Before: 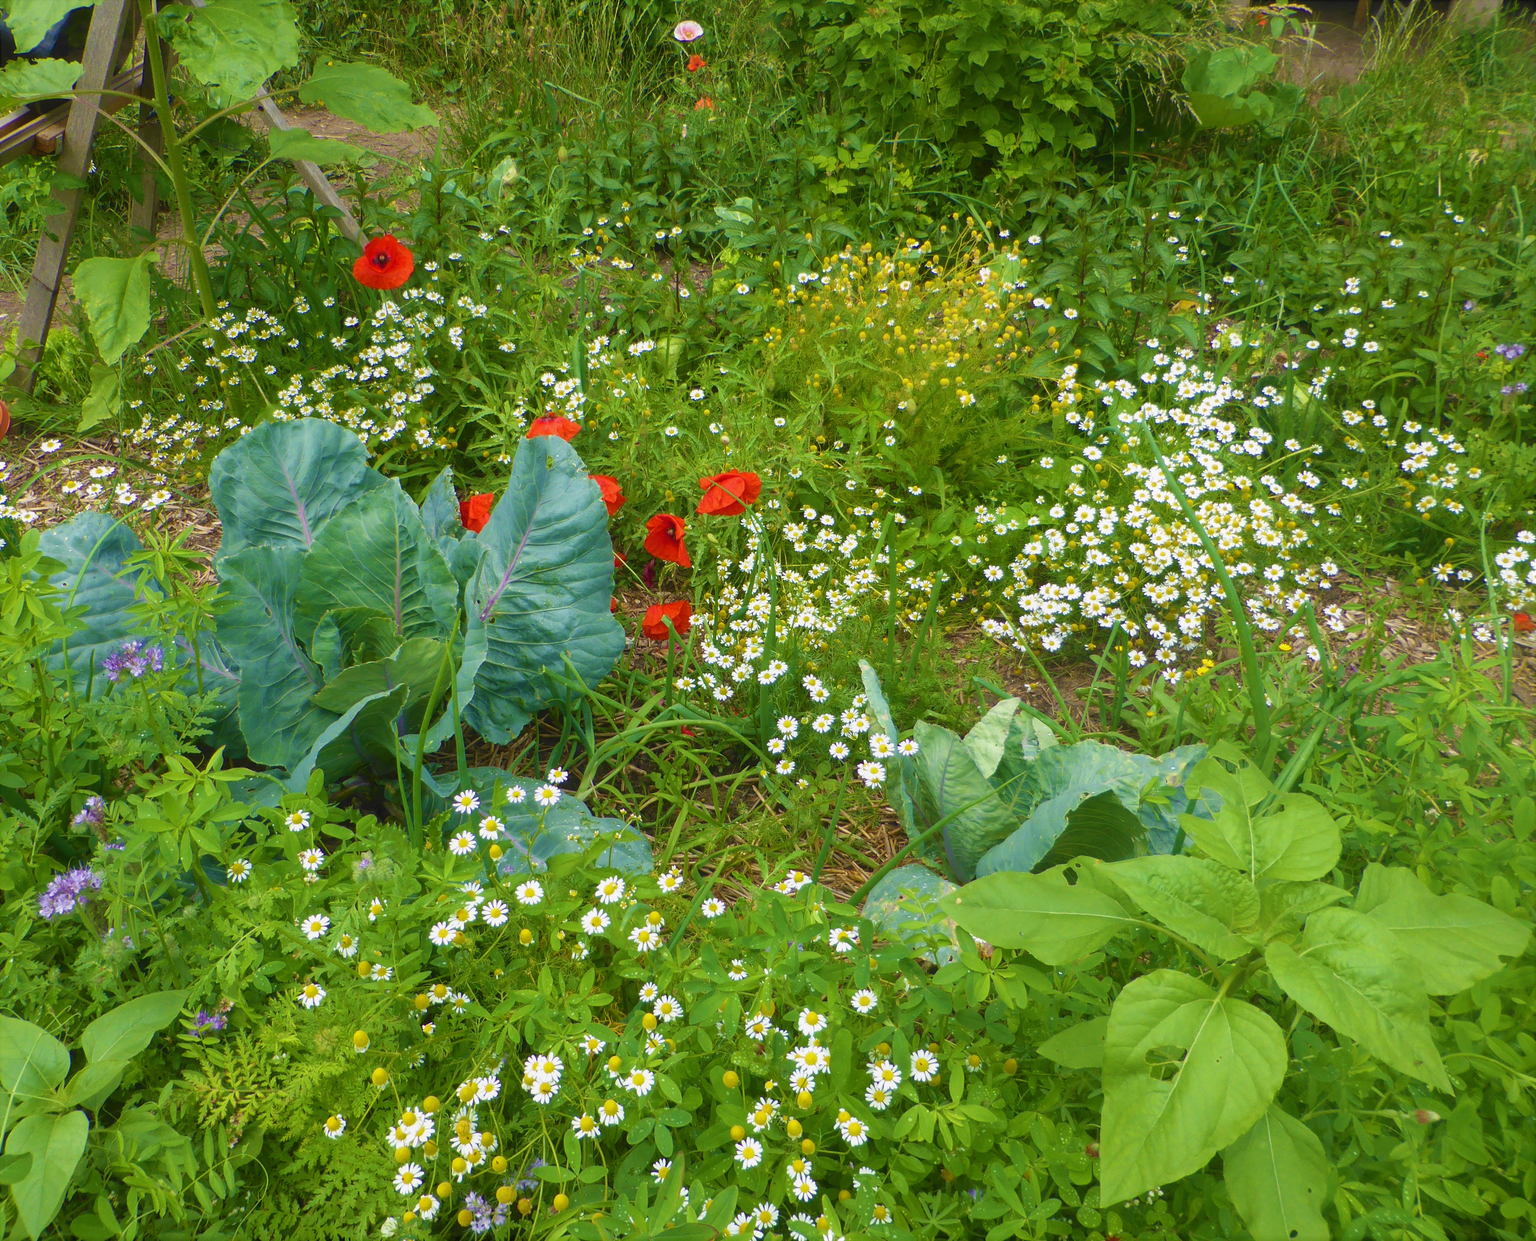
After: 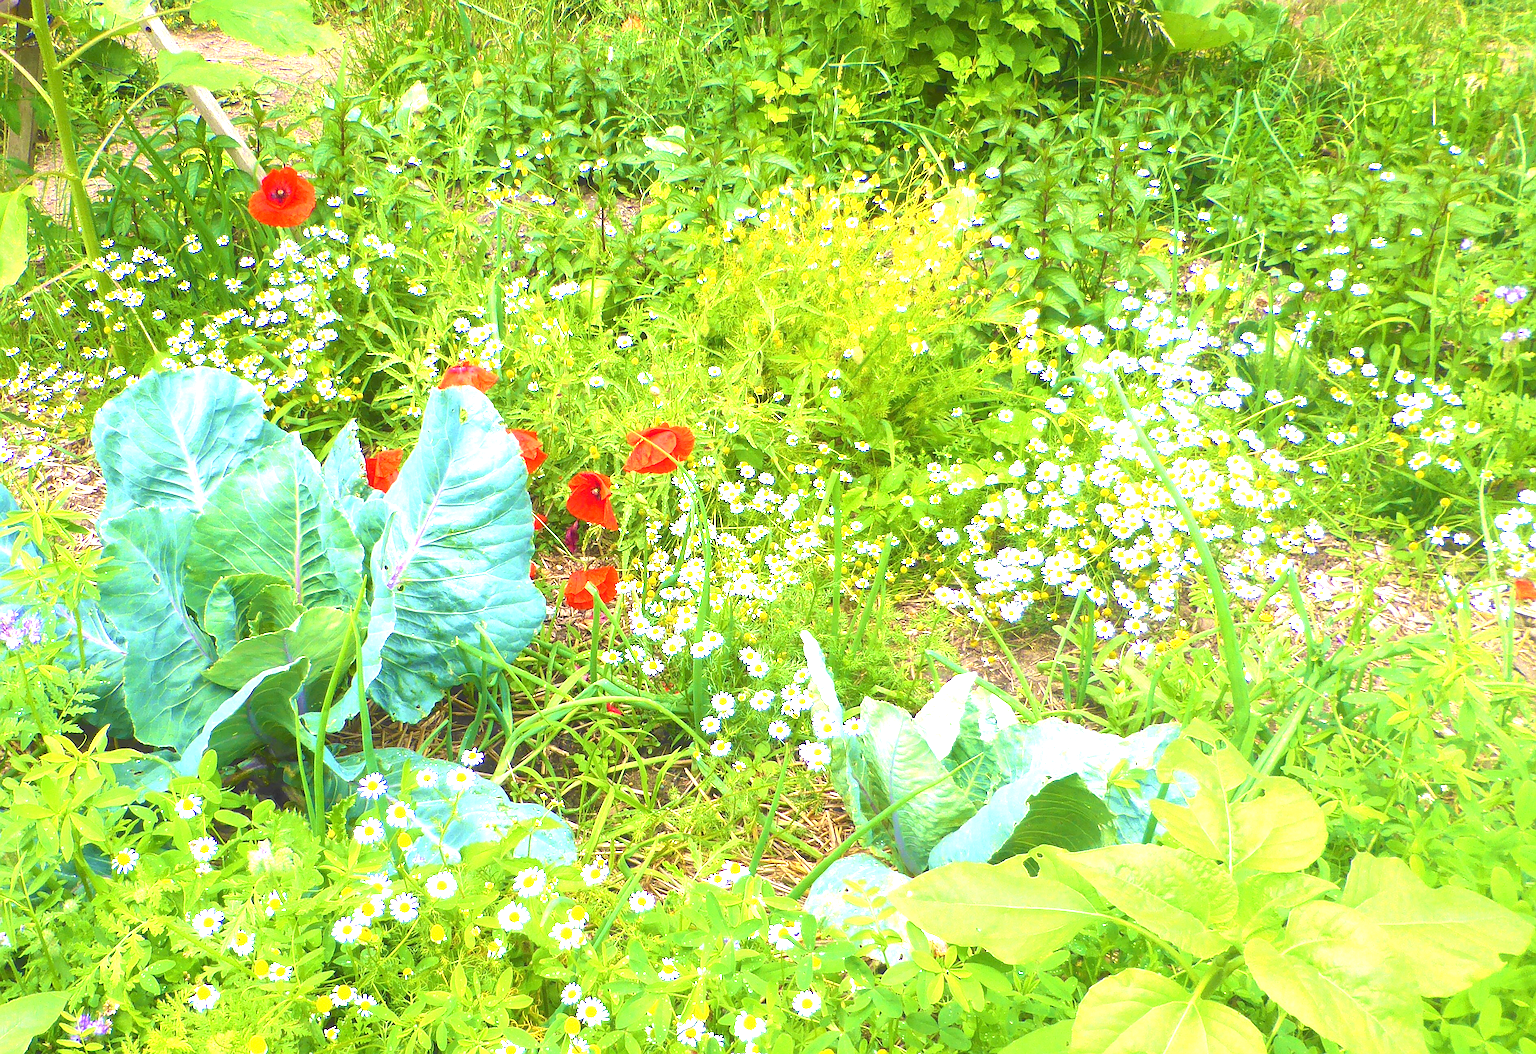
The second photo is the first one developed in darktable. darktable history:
exposure: exposure 2.003 EV, compensate highlight preservation false
white balance: red 1.004, blue 1.096
sharpen: on, module defaults
crop: left 8.155%, top 6.611%, bottom 15.385%
